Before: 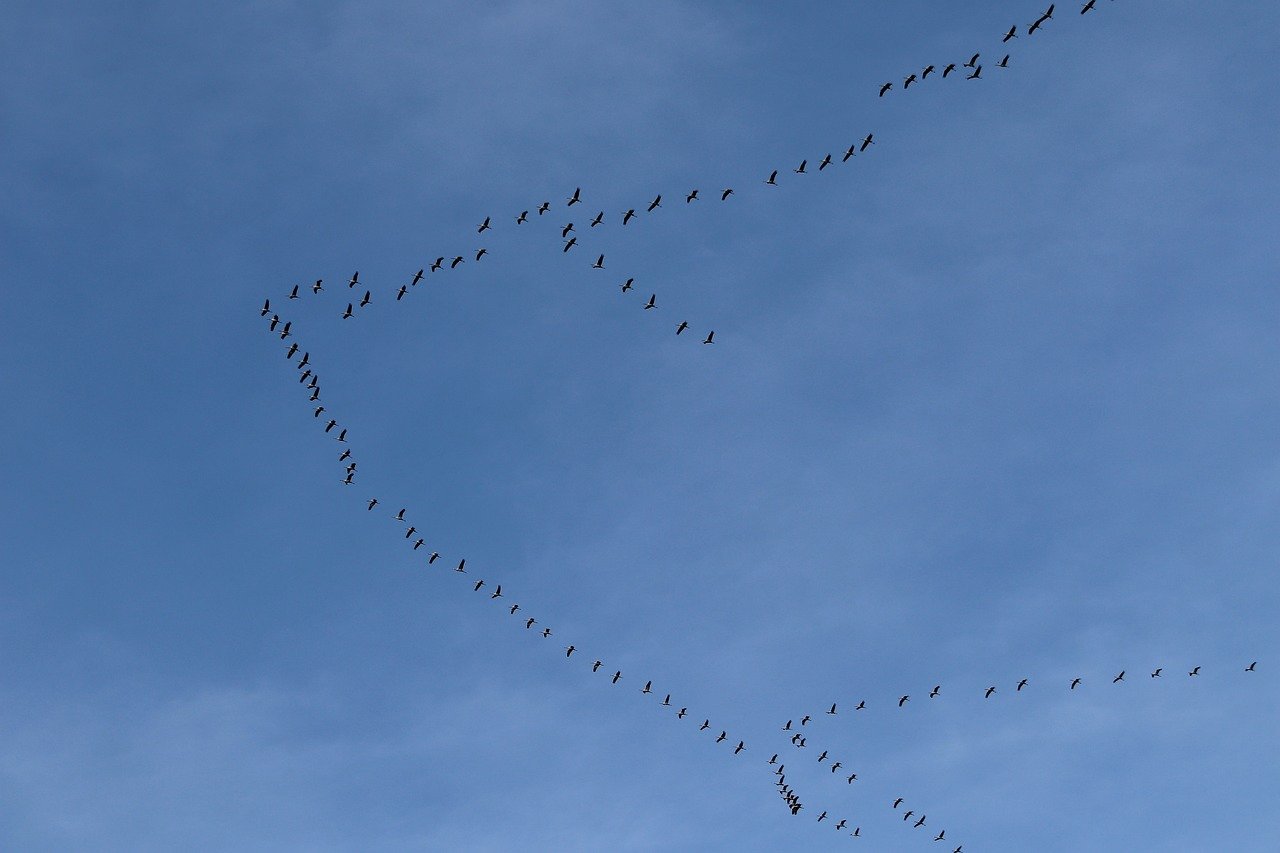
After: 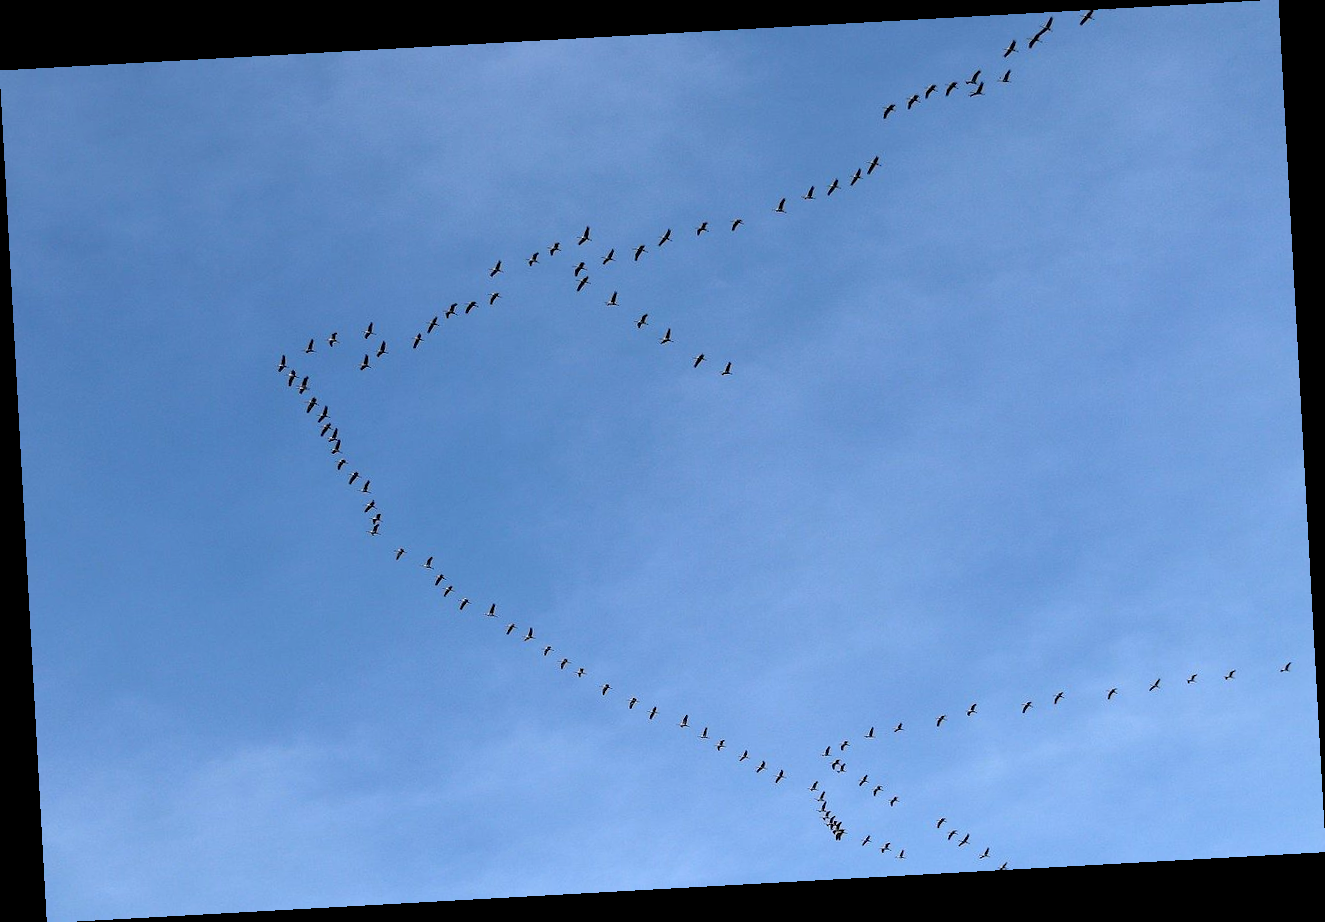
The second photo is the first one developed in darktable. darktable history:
exposure: black level correction 0.001, exposure 0.675 EV, compensate highlight preservation false
rotate and perspective: rotation -3.18°, automatic cropping off
